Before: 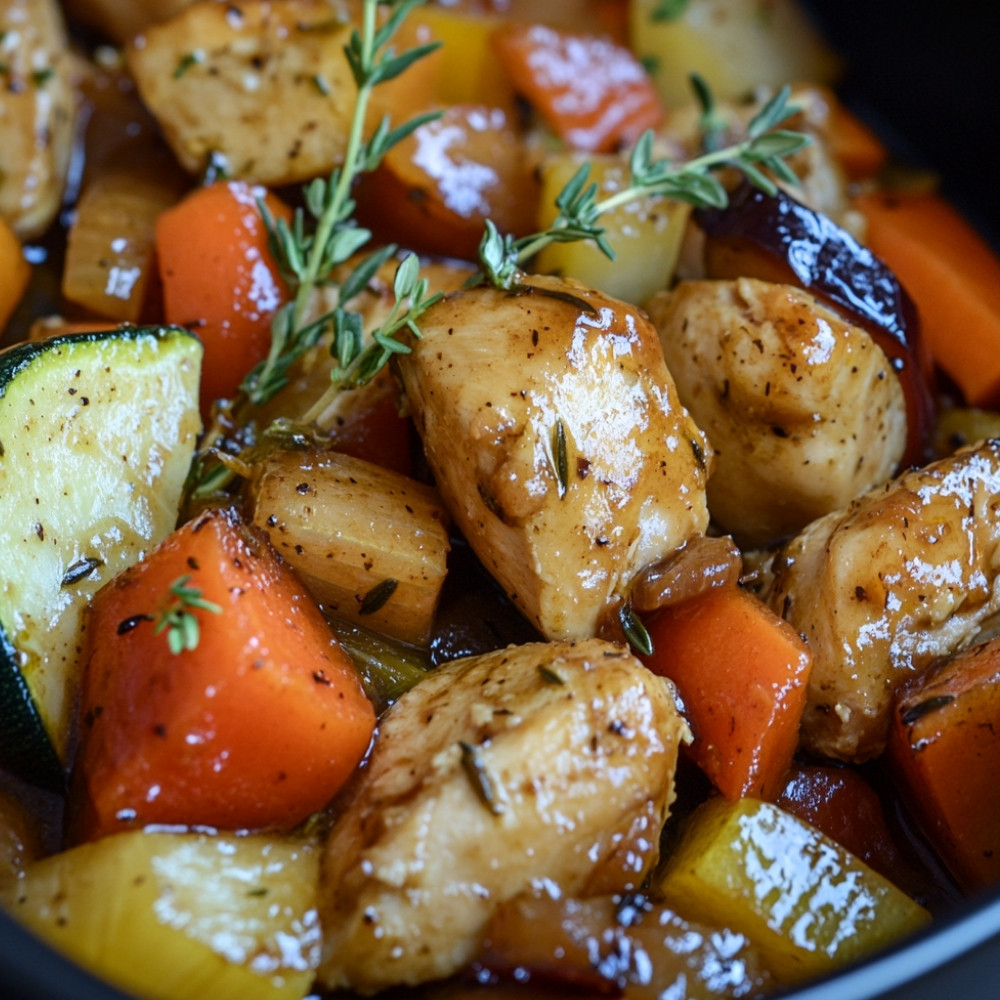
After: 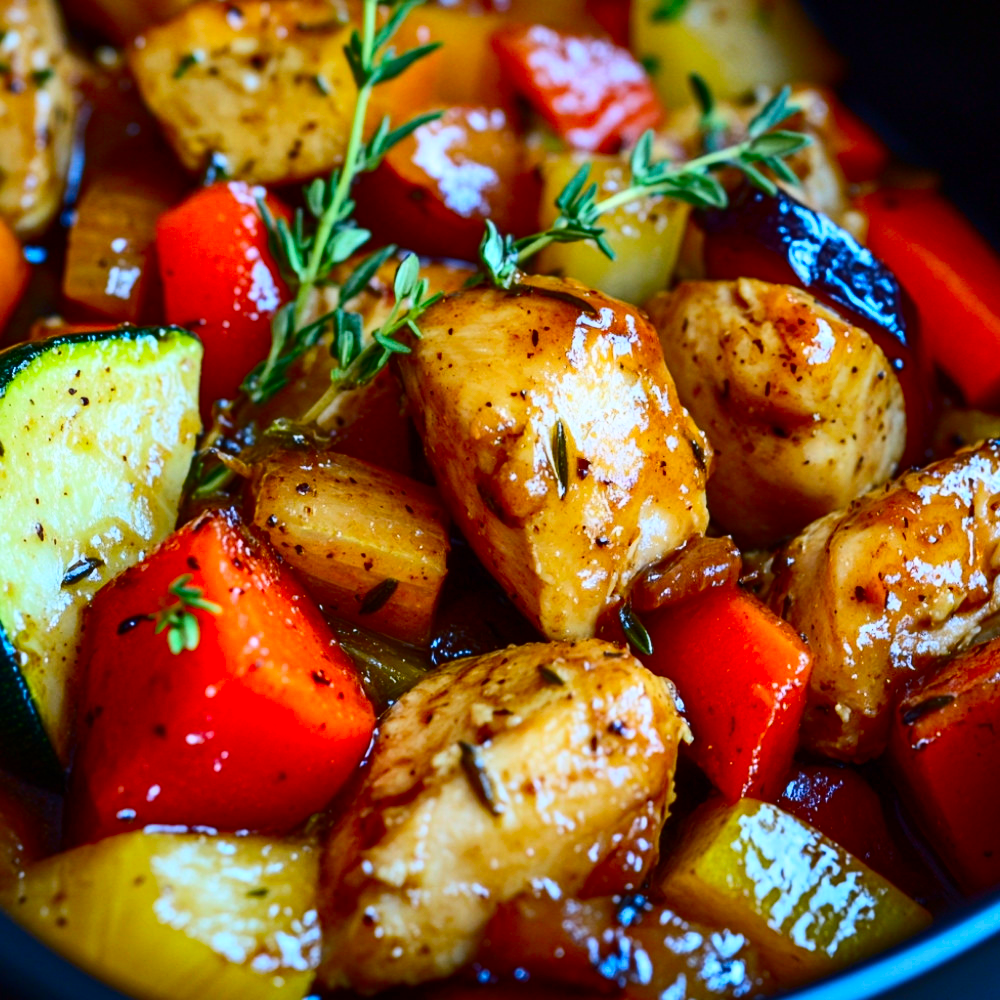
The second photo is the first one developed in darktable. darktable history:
contrast brightness saturation: contrast 0.262, brightness 0.02, saturation 0.882
